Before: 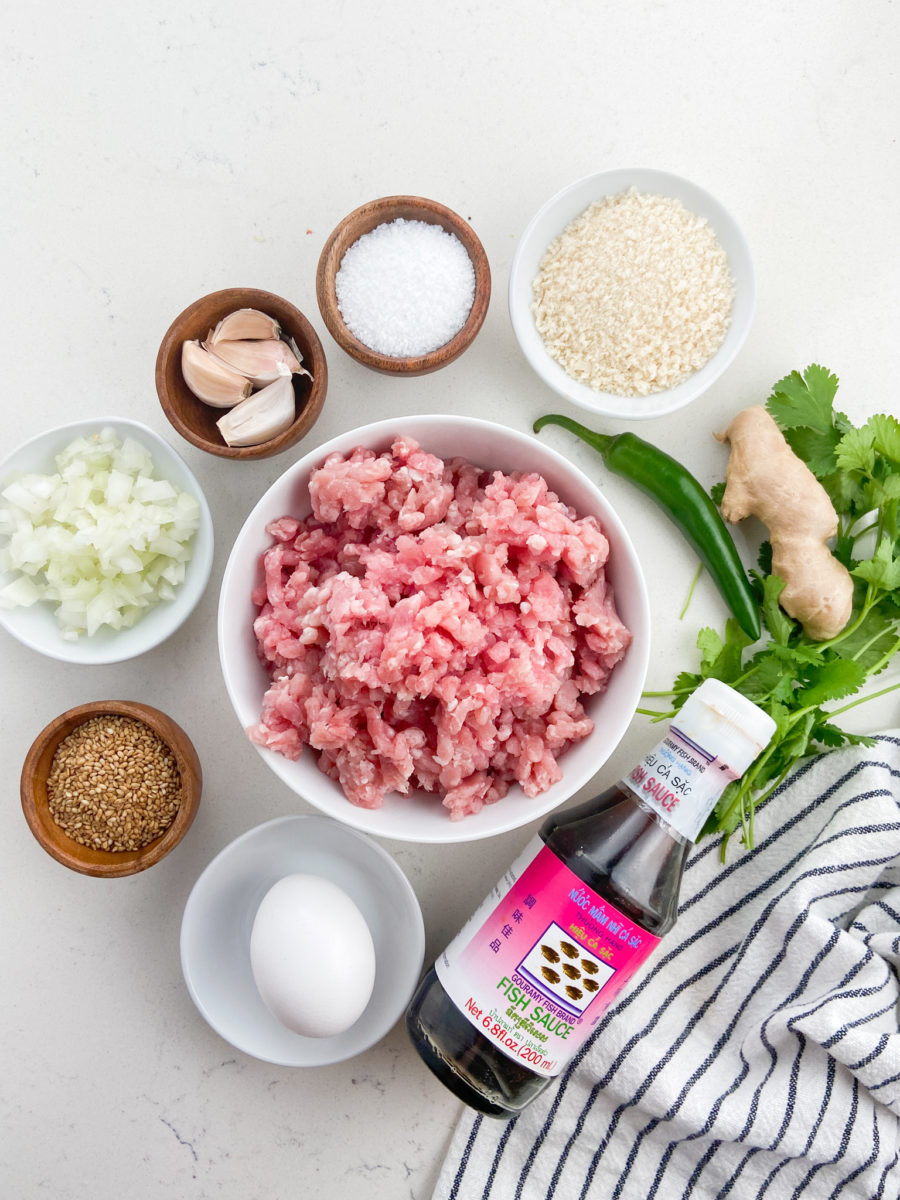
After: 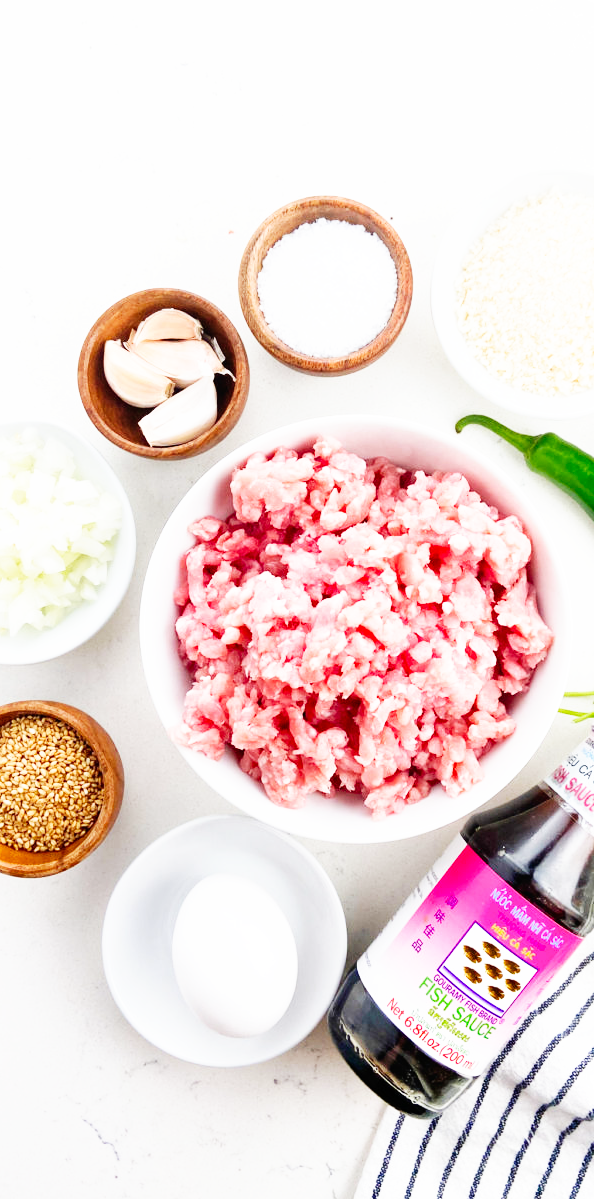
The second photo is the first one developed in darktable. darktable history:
crop and rotate: left 8.675%, right 25.272%
base curve: curves: ch0 [(0, 0) (0.007, 0.004) (0.027, 0.03) (0.046, 0.07) (0.207, 0.54) (0.442, 0.872) (0.673, 0.972) (1, 1)], preserve colors none
